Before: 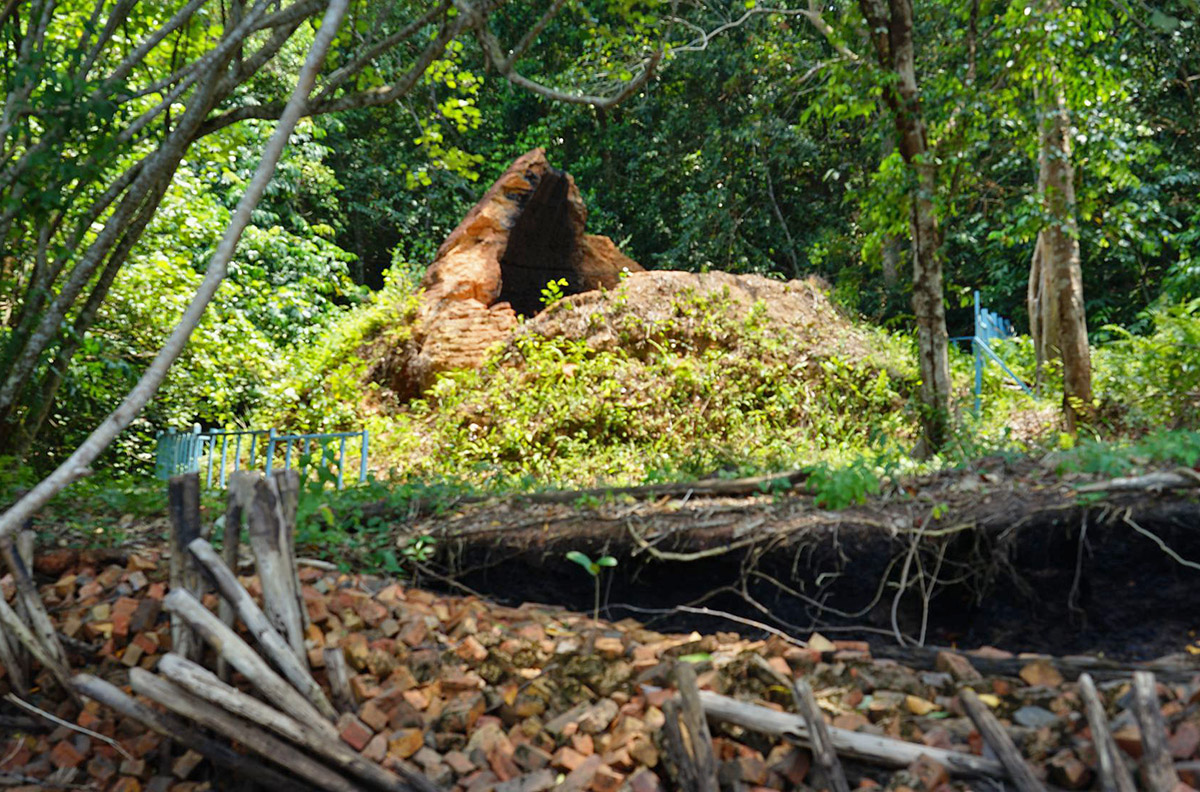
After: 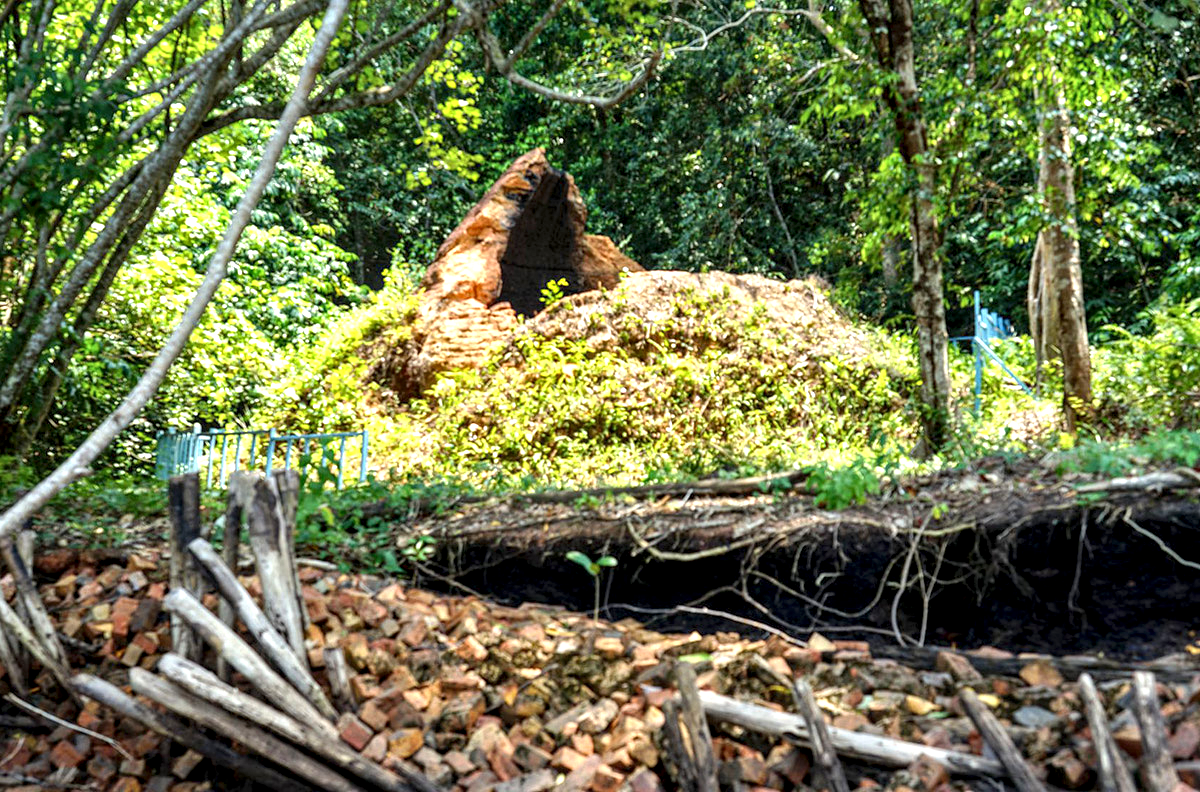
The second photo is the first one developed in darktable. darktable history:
local contrast: detail 160%
exposure: exposure 0.605 EV, compensate highlight preservation false
